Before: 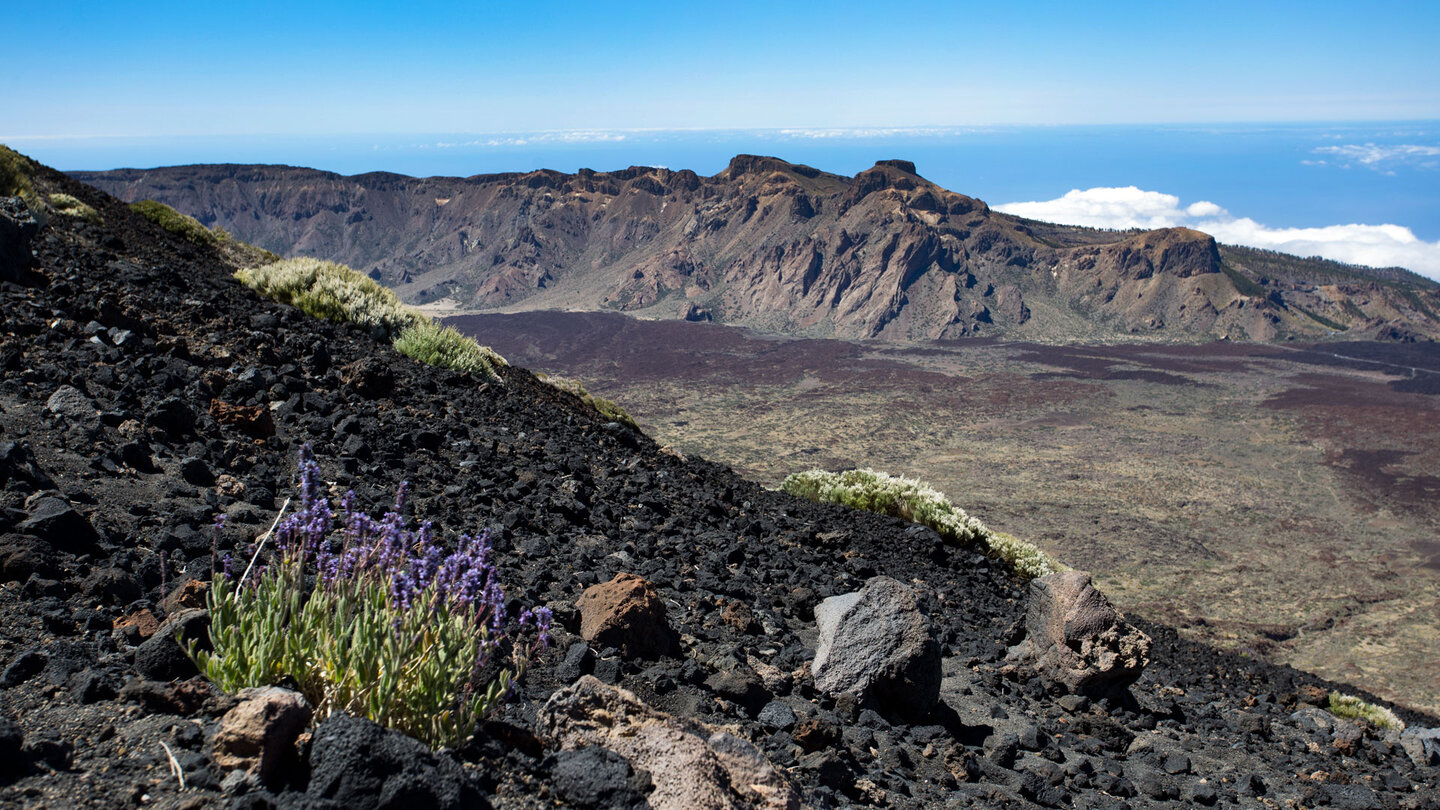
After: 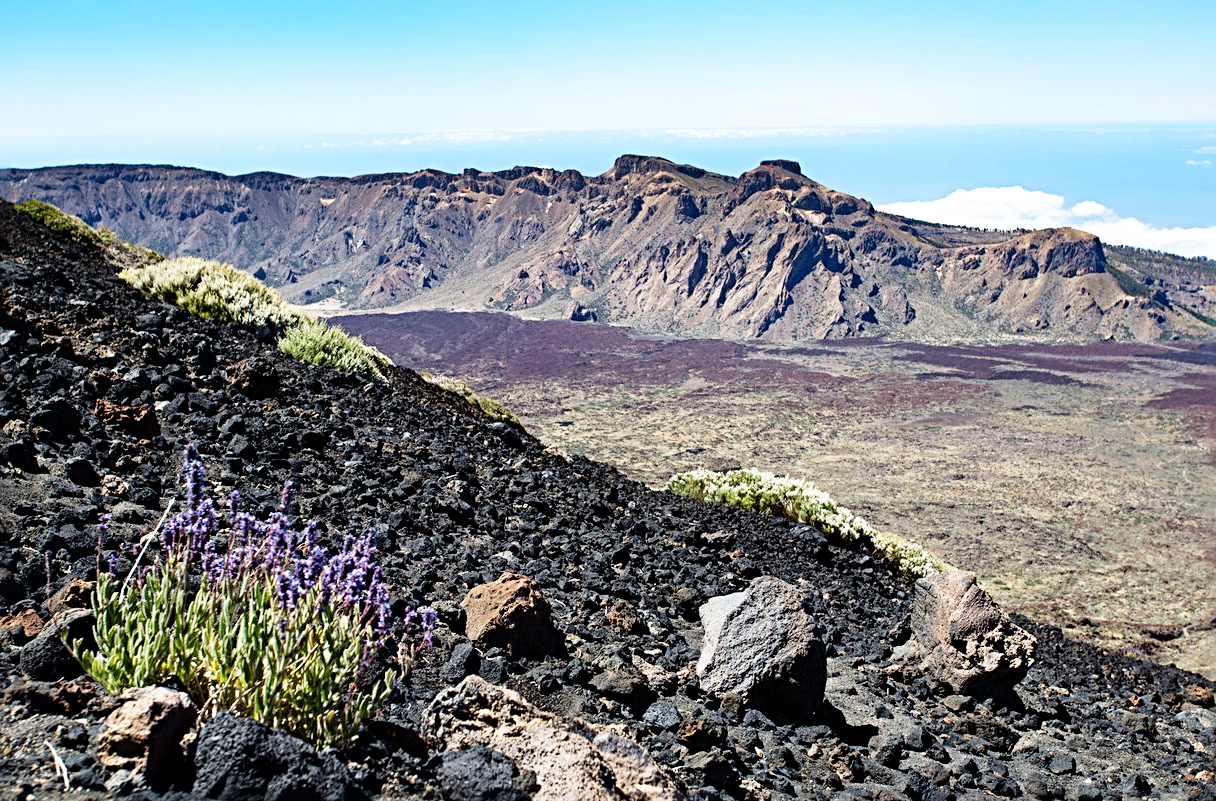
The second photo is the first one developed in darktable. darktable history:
base curve: curves: ch0 [(0, 0) (0.008, 0.007) (0.022, 0.029) (0.048, 0.089) (0.092, 0.197) (0.191, 0.399) (0.275, 0.534) (0.357, 0.65) (0.477, 0.78) (0.542, 0.833) (0.799, 0.973) (1, 1)], preserve colors none
velvia: strength 15%
crop: left 8.026%, right 7.374%
sharpen: radius 4
